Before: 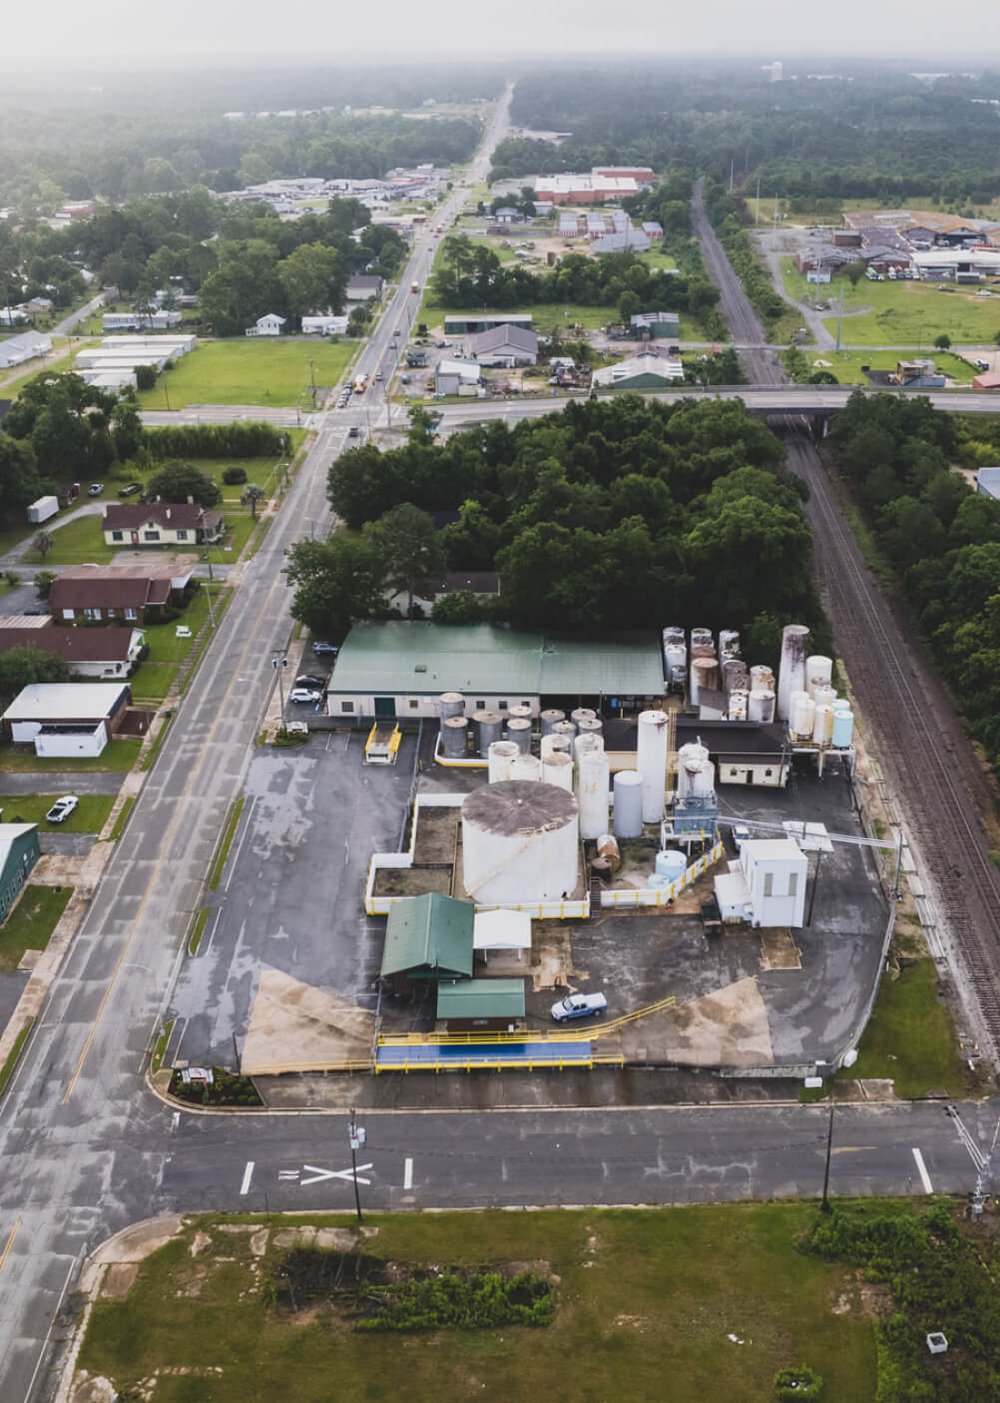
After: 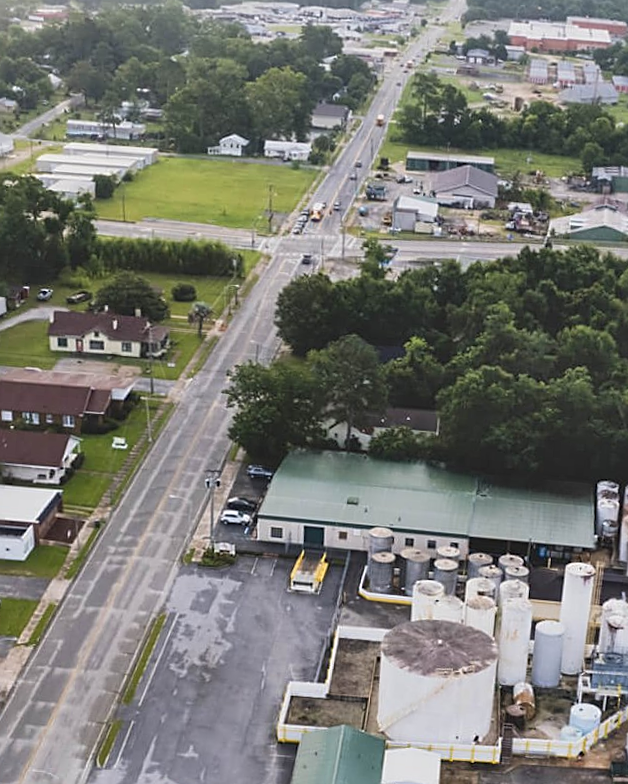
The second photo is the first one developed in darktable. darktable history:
sharpen: on, module defaults
shadows and highlights: shadows 75, highlights -25, soften with gaussian
crop and rotate: angle -4.99°, left 2.122%, top 6.945%, right 27.566%, bottom 30.519%
